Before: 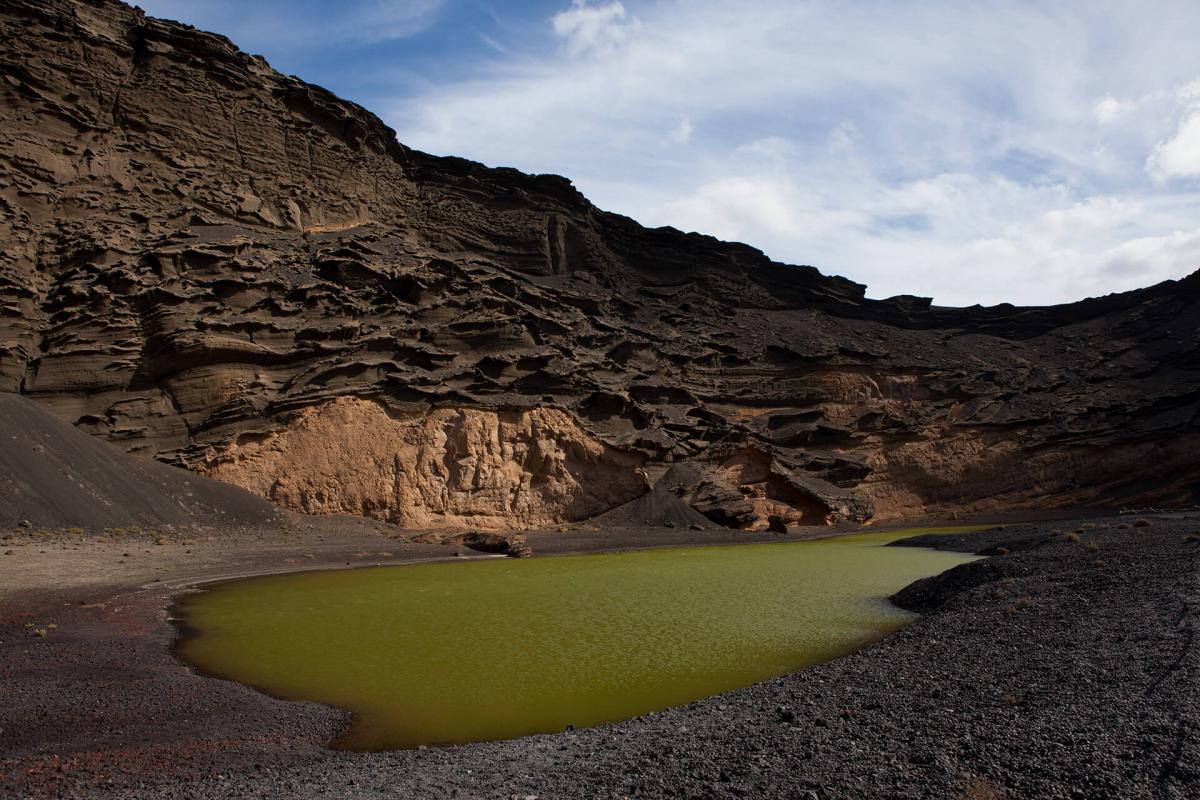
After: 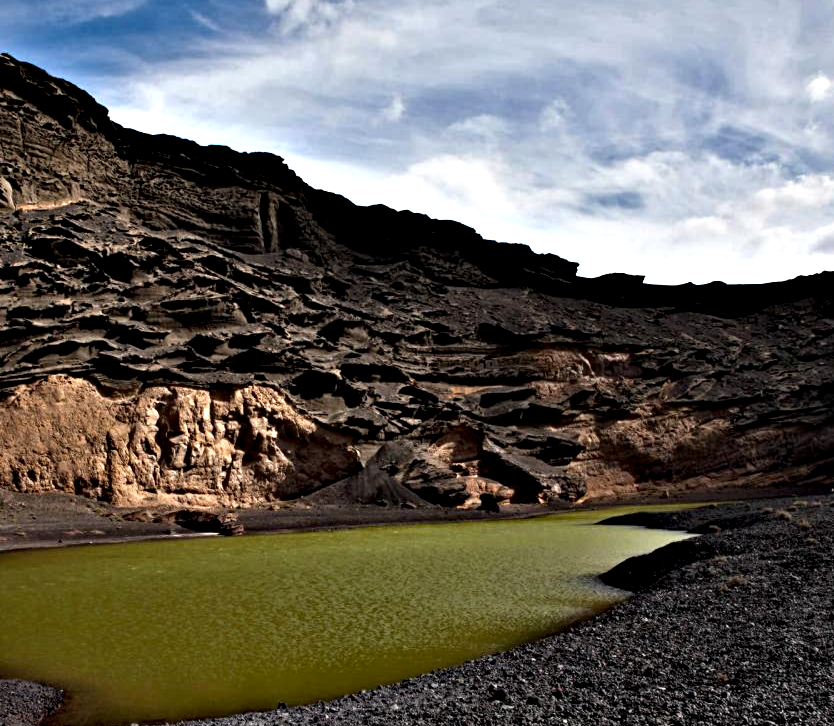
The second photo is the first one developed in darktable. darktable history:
haze removal: compatibility mode true, adaptive false
exposure: compensate highlight preservation false
contrast equalizer: octaves 7, y [[0.48, 0.654, 0.731, 0.706, 0.772, 0.382], [0.55 ×6], [0 ×6], [0 ×6], [0 ×6]]
crop and rotate: left 24.034%, top 2.838%, right 6.406%, bottom 6.299%
